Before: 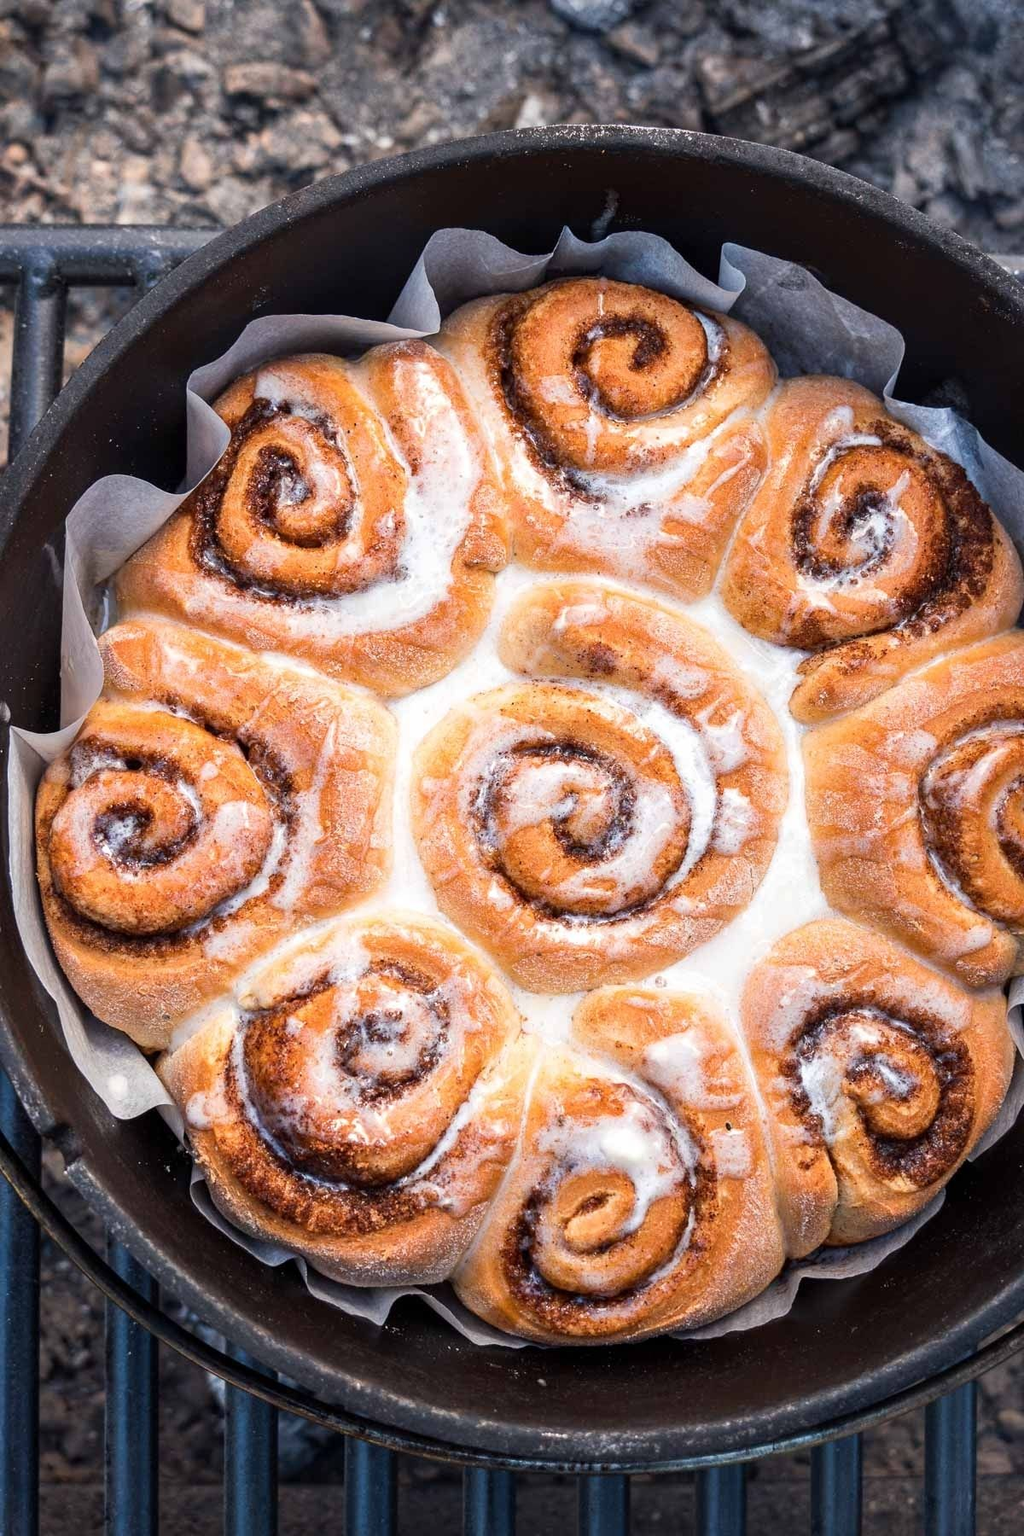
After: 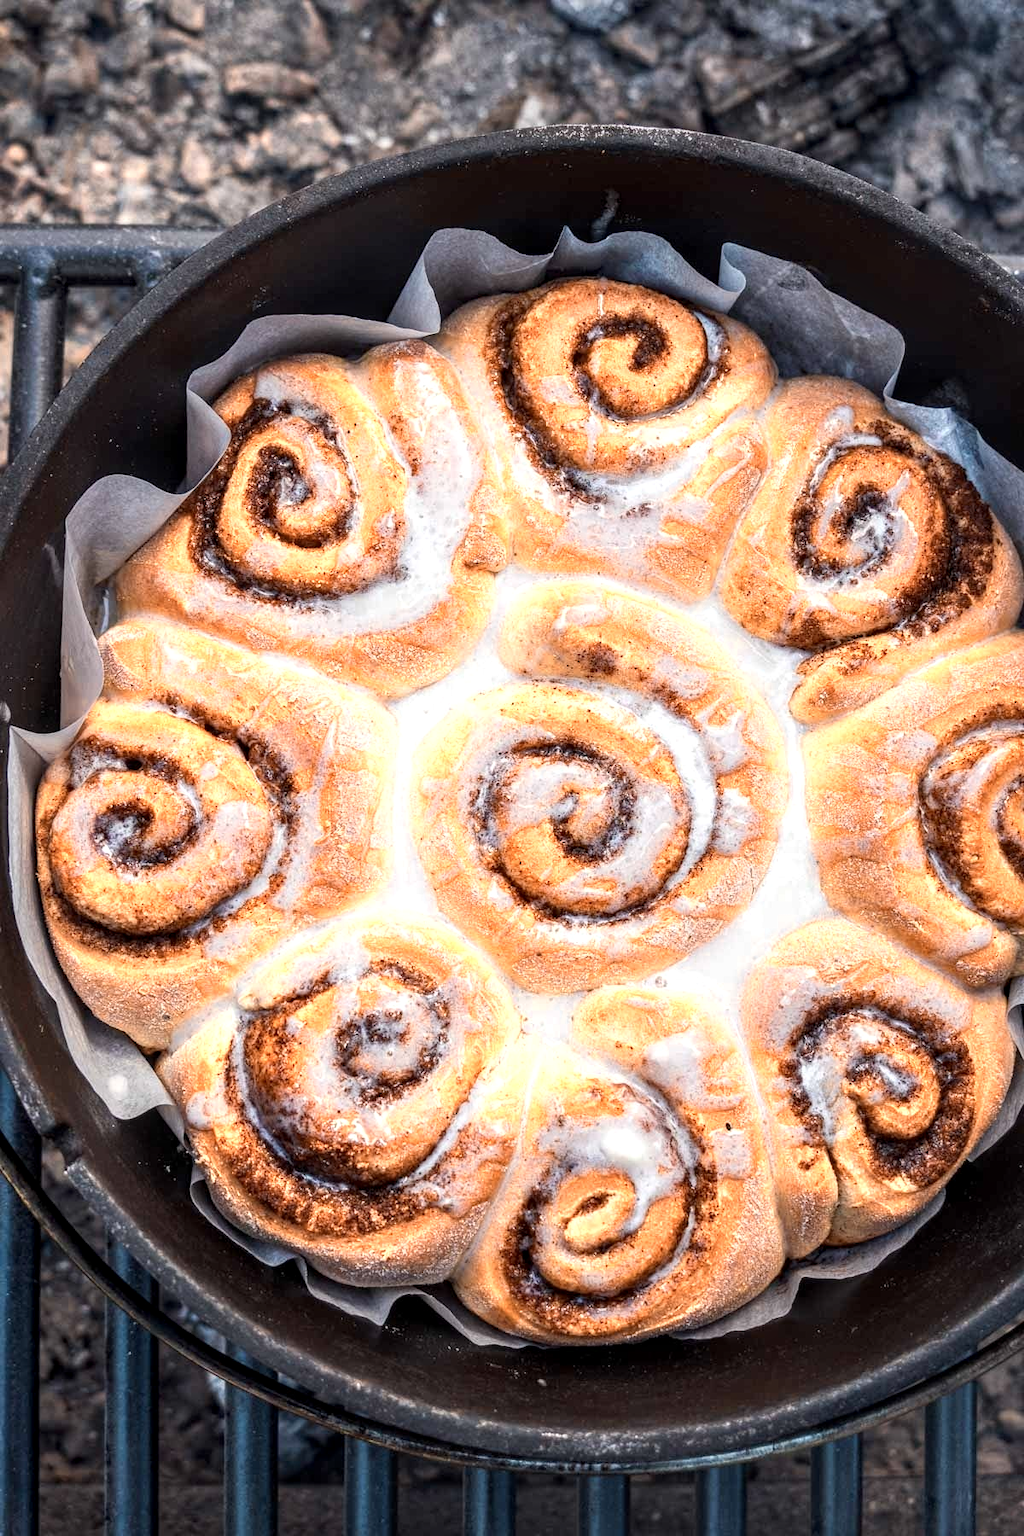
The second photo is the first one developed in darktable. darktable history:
local contrast: on, module defaults
color zones: curves: ch0 [(0.018, 0.548) (0.197, 0.654) (0.425, 0.447) (0.605, 0.658) (0.732, 0.579)]; ch1 [(0.105, 0.531) (0.224, 0.531) (0.386, 0.39) (0.618, 0.456) (0.732, 0.456) (0.956, 0.421)]; ch2 [(0.039, 0.583) (0.215, 0.465) (0.399, 0.544) (0.465, 0.548) (0.614, 0.447) (0.724, 0.43) (0.882, 0.623) (0.956, 0.632)]
